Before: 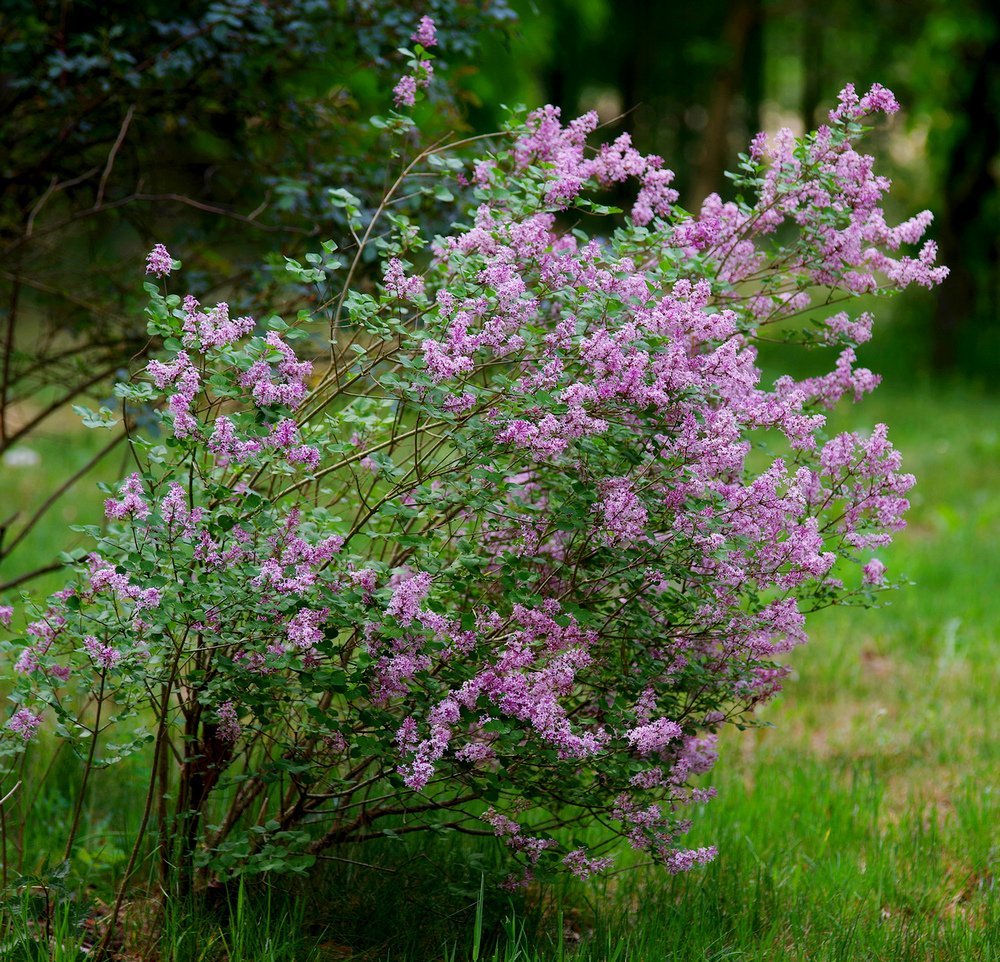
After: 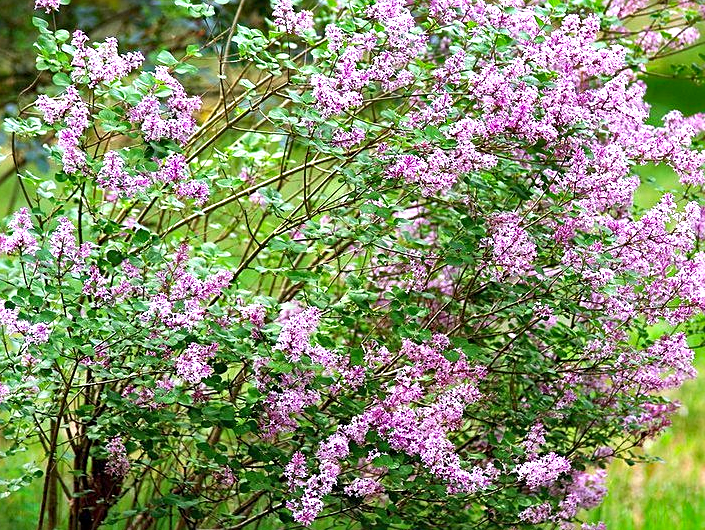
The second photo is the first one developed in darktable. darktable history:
shadows and highlights: soften with gaussian
sharpen: on, module defaults
crop: left 11.104%, top 27.562%, right 18.296%, bottom 17.309%
exposure: exposure 1.2 EV, compensate highlight preservation false
